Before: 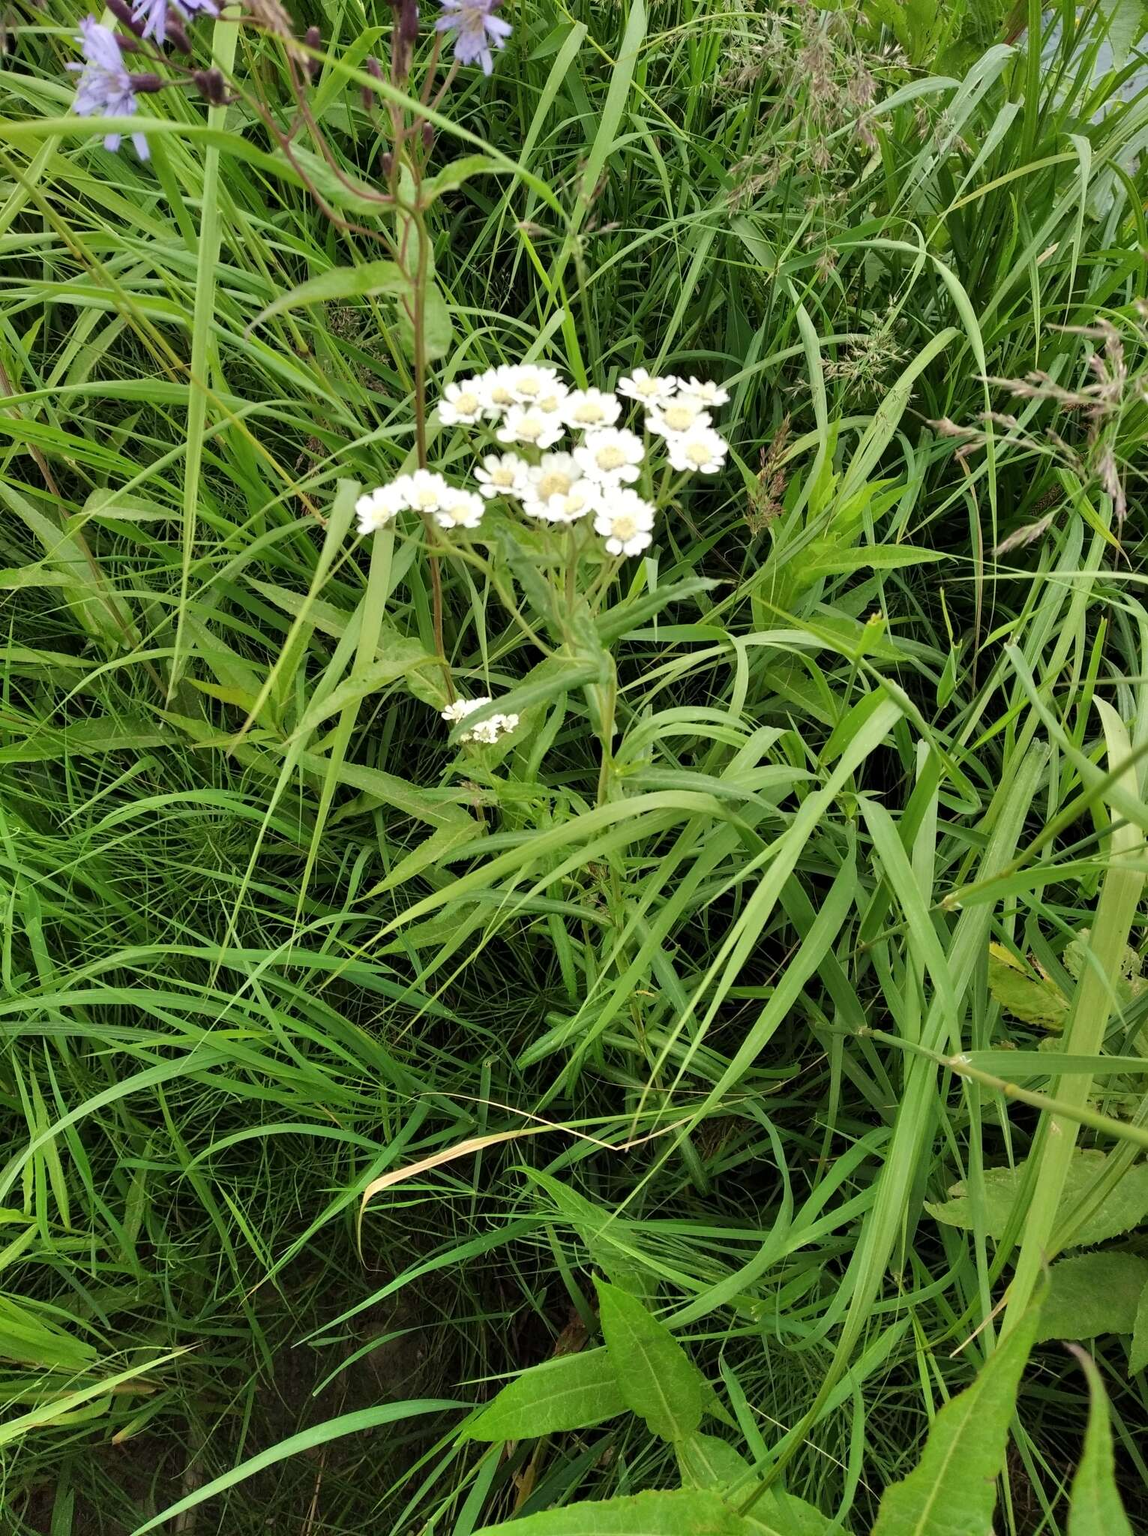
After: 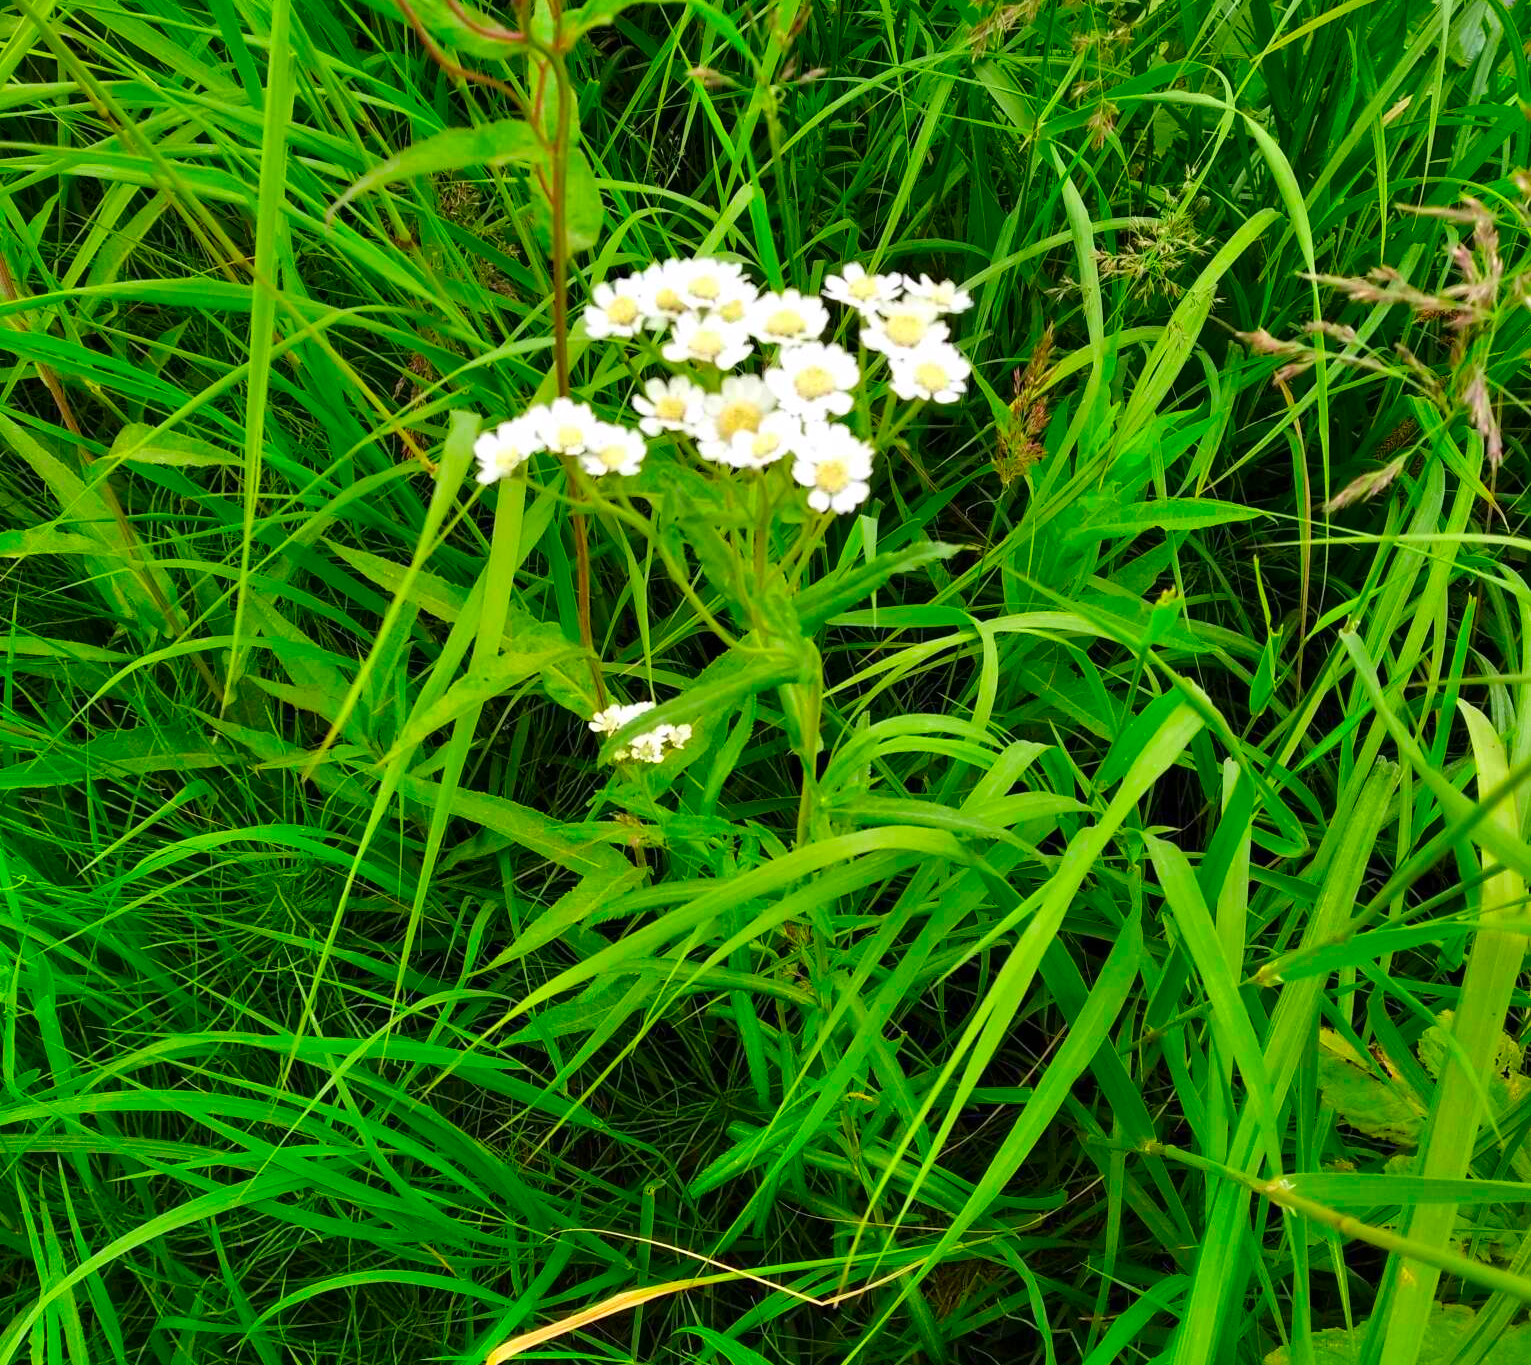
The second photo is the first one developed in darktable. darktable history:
white balance: red 1.004, blue 1.024
color correction: saturation 2.15
crop: top 11.166%, bottom 22.168%
